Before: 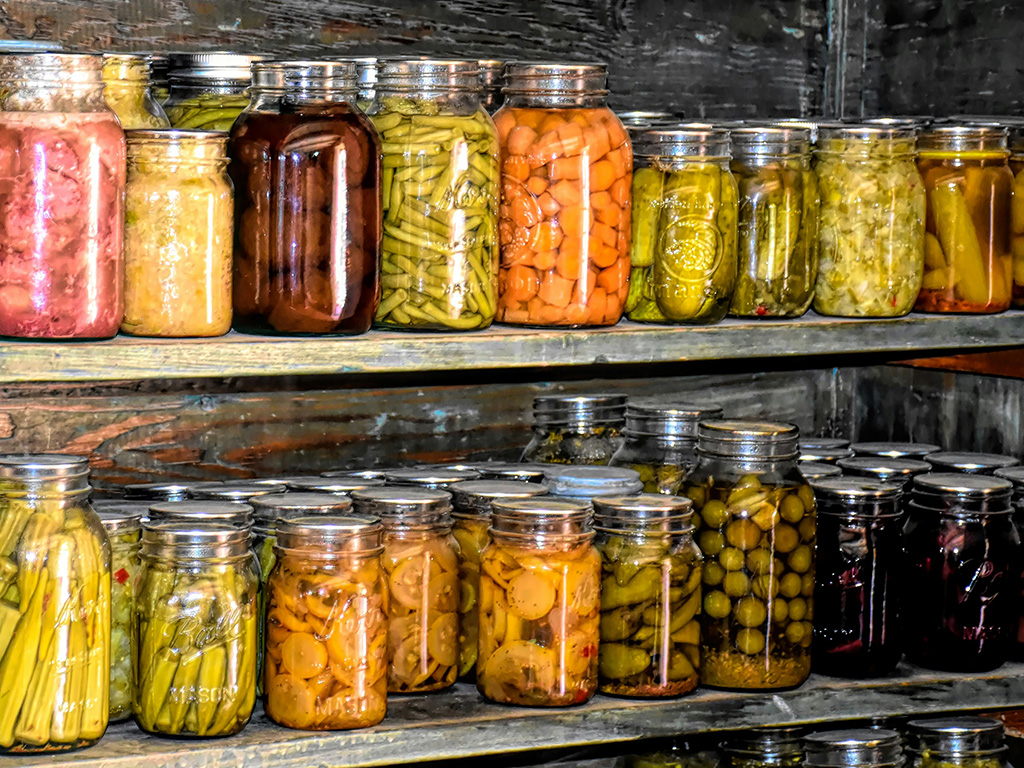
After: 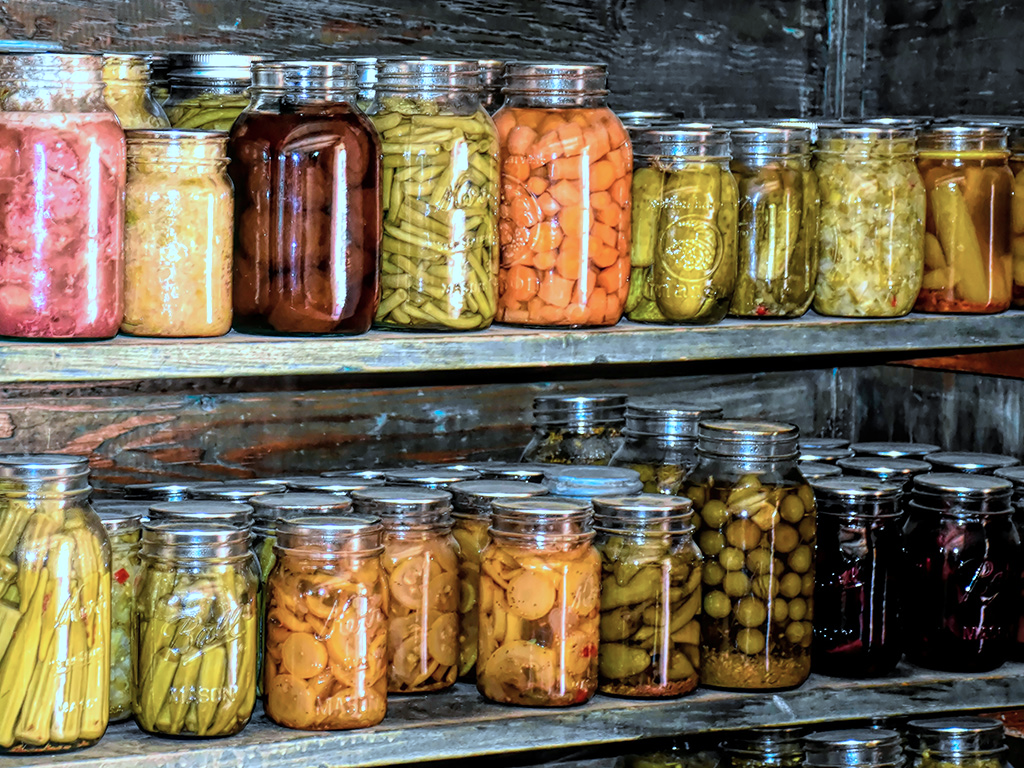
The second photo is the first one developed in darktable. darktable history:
color correction: highlights a* -8.75, highlights b* -23.73
